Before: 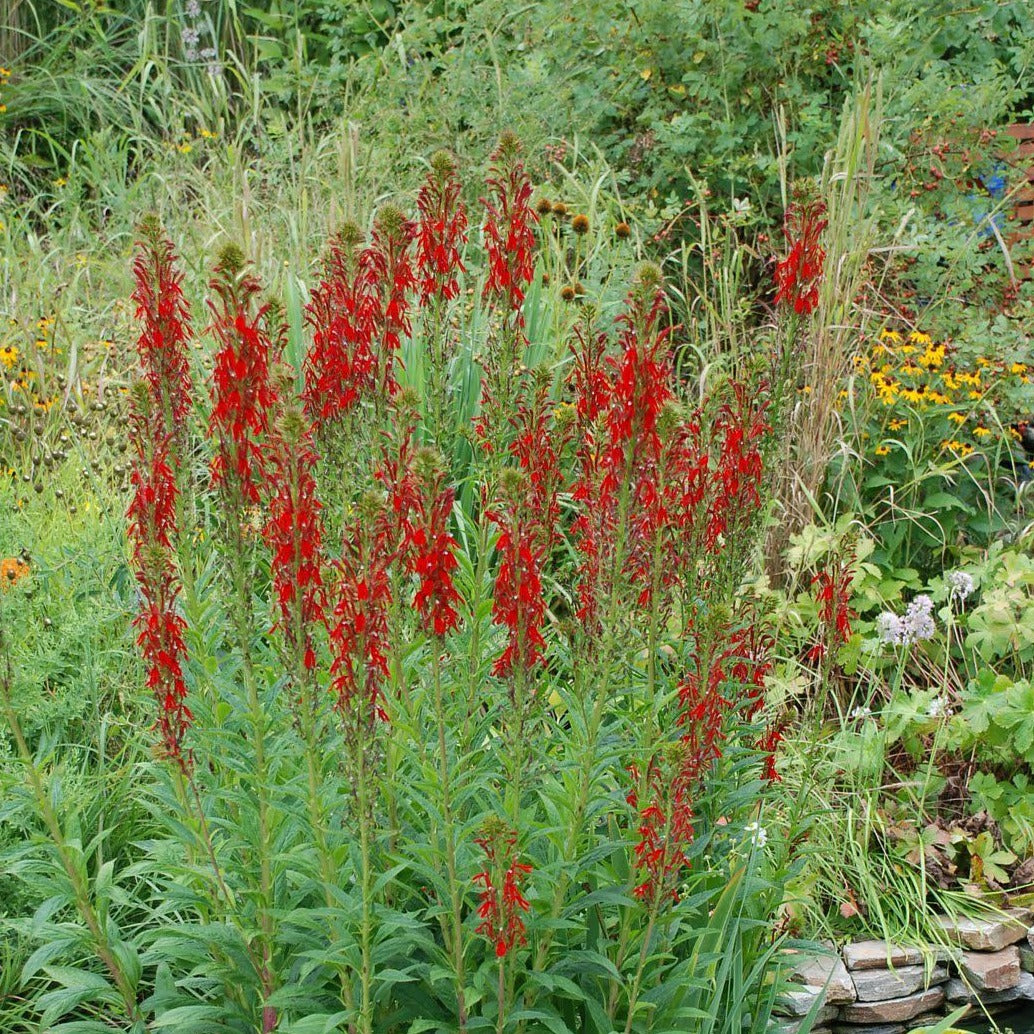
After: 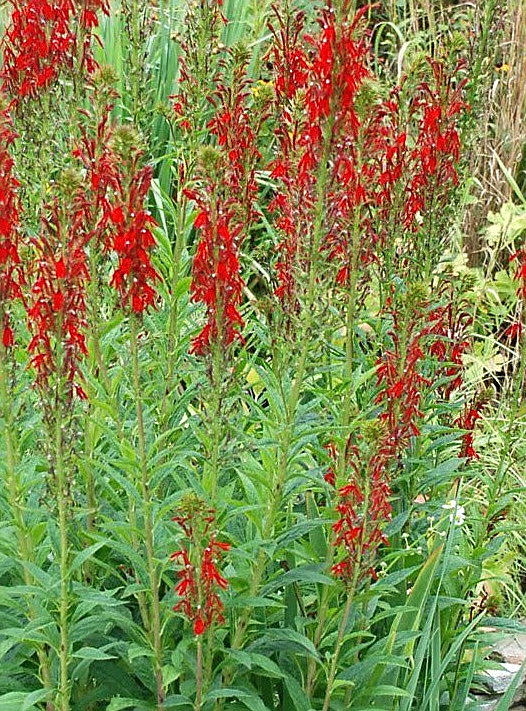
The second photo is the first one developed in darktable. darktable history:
crop and rotate: left 29.237%, top 31.152%, right 19.807%
sharpen: on, module defaults
exposure: black level correction 0, exposure 0.4 EV, compensate exposure bias true, compensate highlight preservation false
